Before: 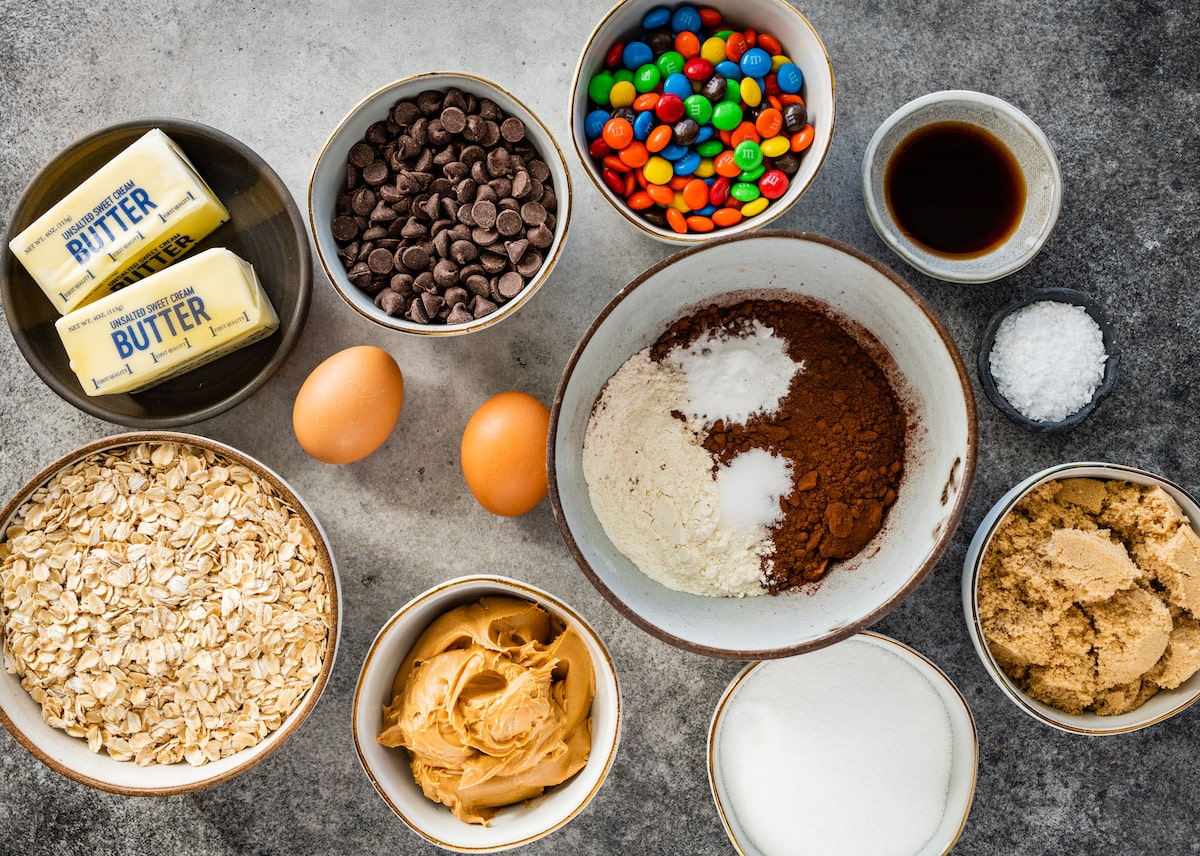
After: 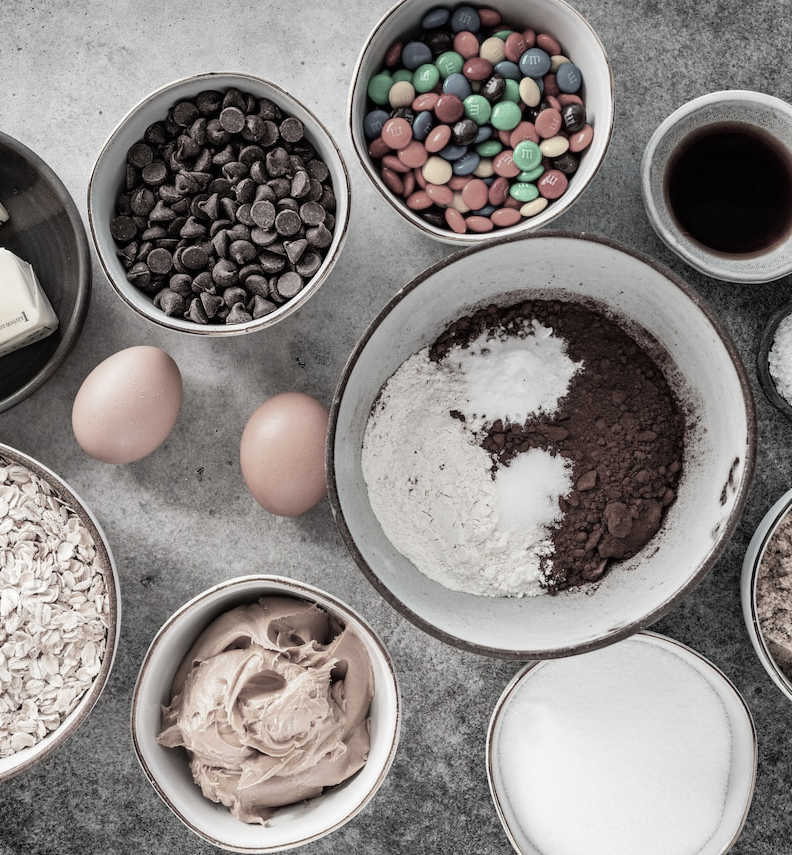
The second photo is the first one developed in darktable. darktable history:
crop and rotate: left 18.442%, right 15.508%
color contrast: green-magenta contrast 0.3, blue-yellow contrast 0.15
